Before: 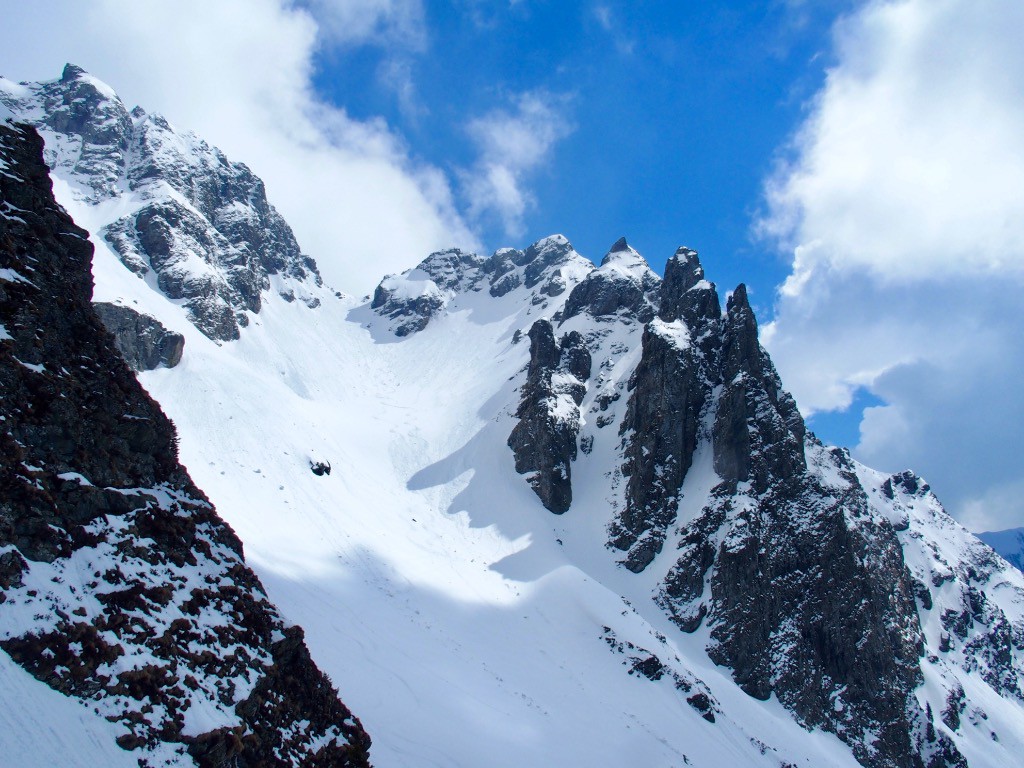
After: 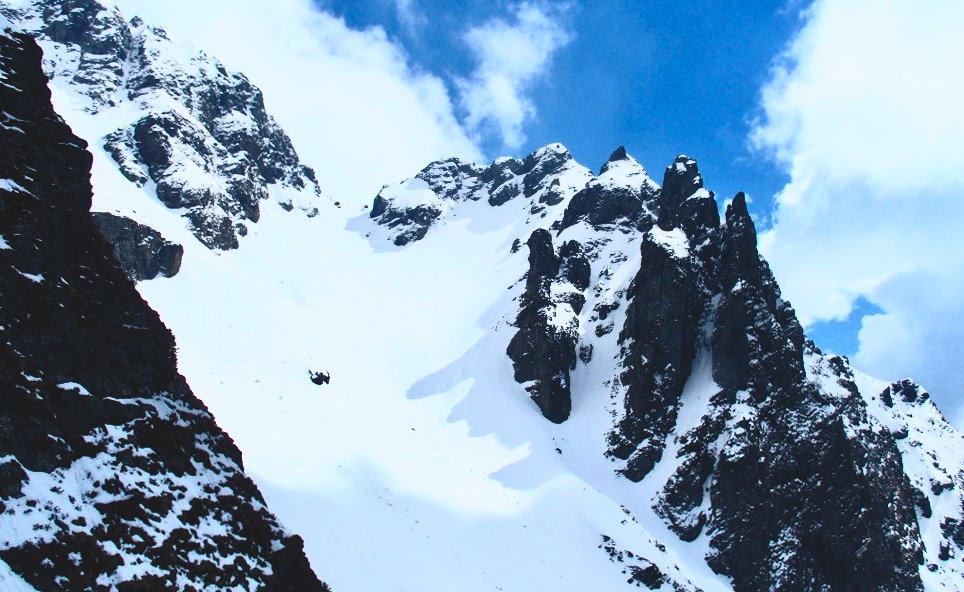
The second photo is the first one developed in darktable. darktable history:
tone curve: curves: ch0 [(0, 0.098) (0.262, 0.324) (0.421, 0.59) (0.54, 0.803) (0.725, 0.922) (0.99, 0.974)], color space Lab, independent channels, preserve colors none
crop and rotate: angle 0.108°, top 11.778%, right 5.583%, bottom 10.924%
exposure: black level correction 0, exposure -0.831 EV, compensate highlight preservation false
tone equalizer: -8 EV -0.42 EV, -7 EV -0.356 EV, -6 EV -0.334 EV, -5 EV -0.257 EV, -3 EV 0.191 EV, -2 EV 0.333 EV, -1 EV 0.403 EV, +0 EV 0.39 EV, edges refinement/feathering 500, mask exposure compensation -1.57 EV, preserve details no
color balance rgb: highlights gain › chroma 0.127%, highlights gain › hue 331.83°, linear chroma grading › global chroma 2.063%, linear chroma grading › mid-tones -1.101%, perceptual saturation grading › global saturation 25.089%, perceptual brilliance grading › global brilliance 14.646%, perceptual brilliance grading › shadows -35.836%, global vibrance 20%
